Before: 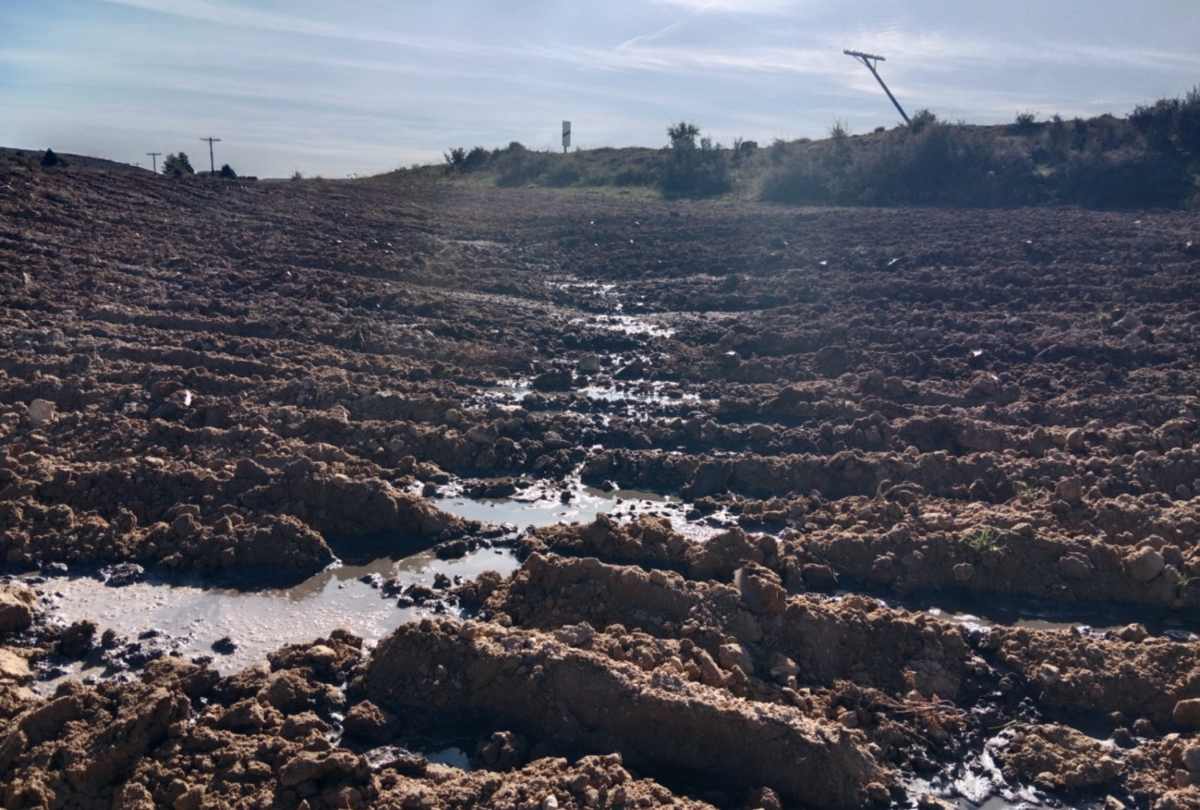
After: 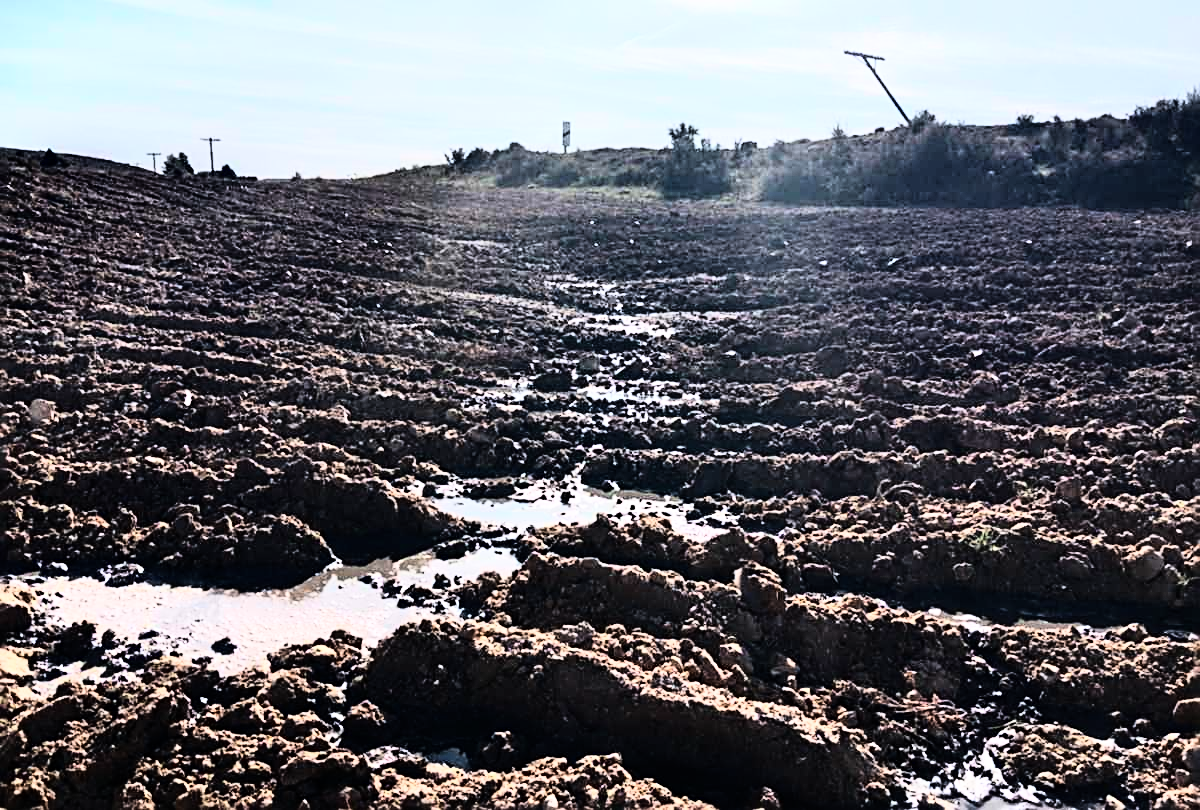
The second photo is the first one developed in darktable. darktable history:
rgb curve: curves: ch0 [(0, 0) (0.21, 0.15) (0.24, 0.21) (0.5, 0.75) (0.75, 0.96) (0.89, 0.99) (1, 1)]; ch1 [(0, 0.02) (0.21, 0.13) (0.25, 0.2) (0.5, 0.67) (0.75, 0.9) (0.89, 0.97) (1, 1)]; ch2 [(0, 0.02) (0.21, 0.13) (0.25, 0.2) (0.5, 0.67) (0.75, 0.9) (0.89, 0.97) (1, 1)], compensate middle gray true
sharpen: radius 2.584, amount 0.688
